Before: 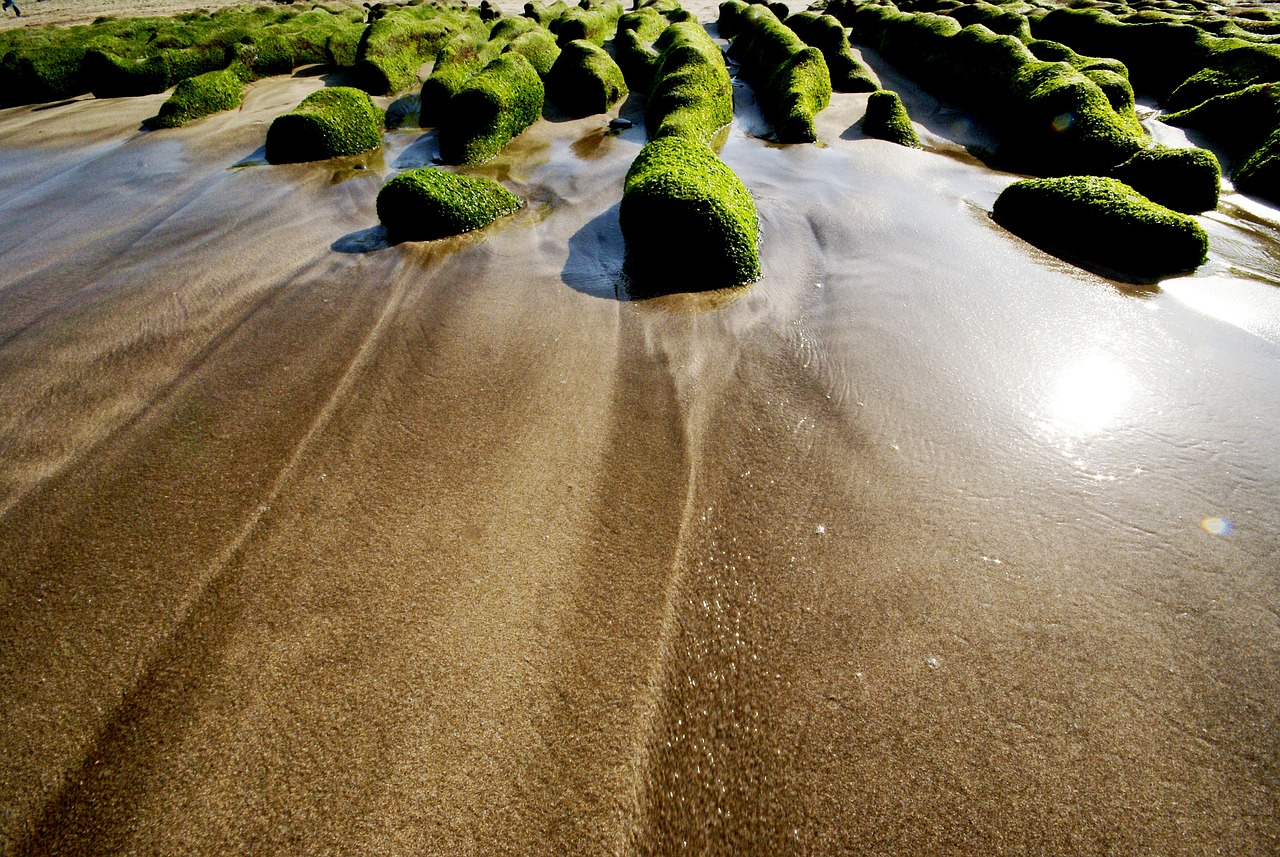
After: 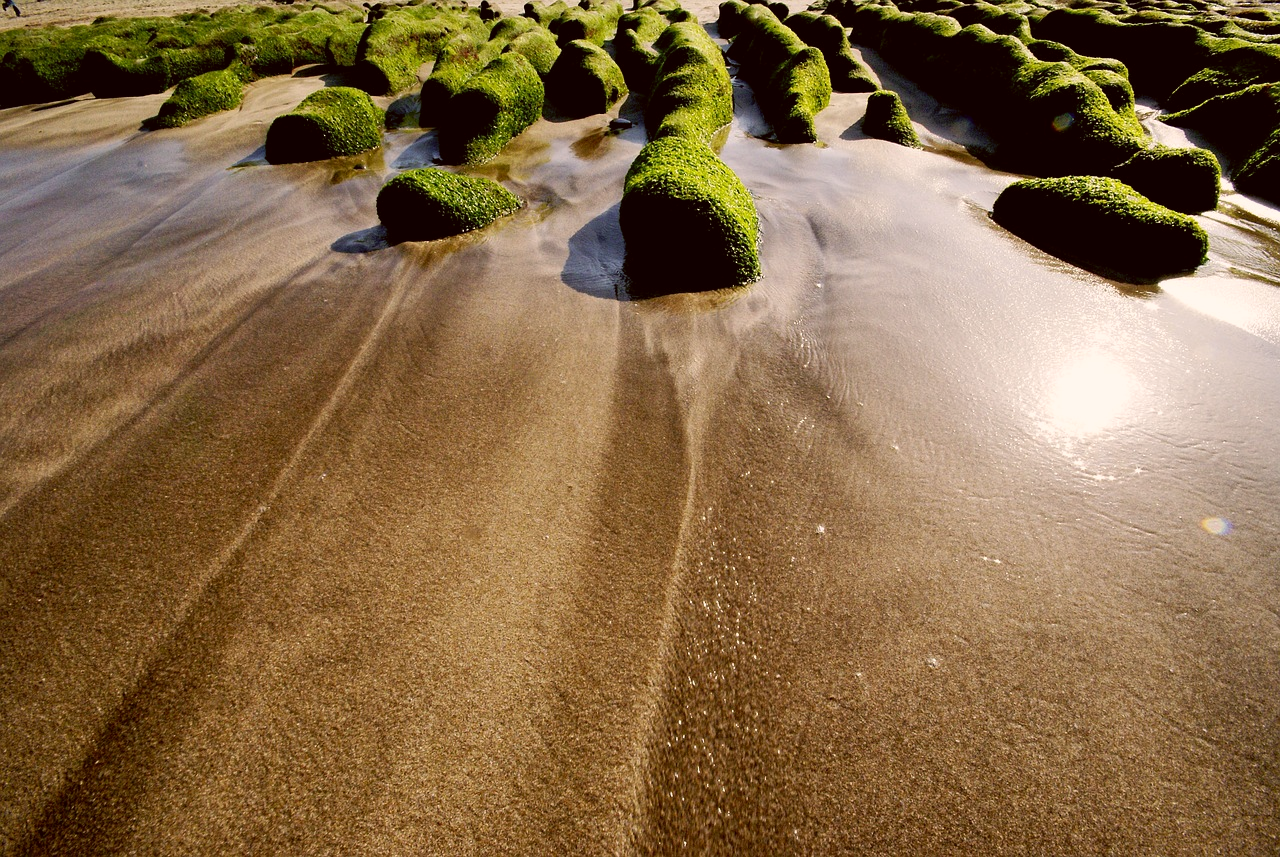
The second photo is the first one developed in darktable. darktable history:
color correction: highlights a* 6.46, highlights b* 7.45, shadows a* 5.34, shadows b* 6.95, saturation 0.913
shadows and highlights: shadows 25.87, highlights -23.51
exposure: exposure -0.044 EV, compensate highlight preservation false
